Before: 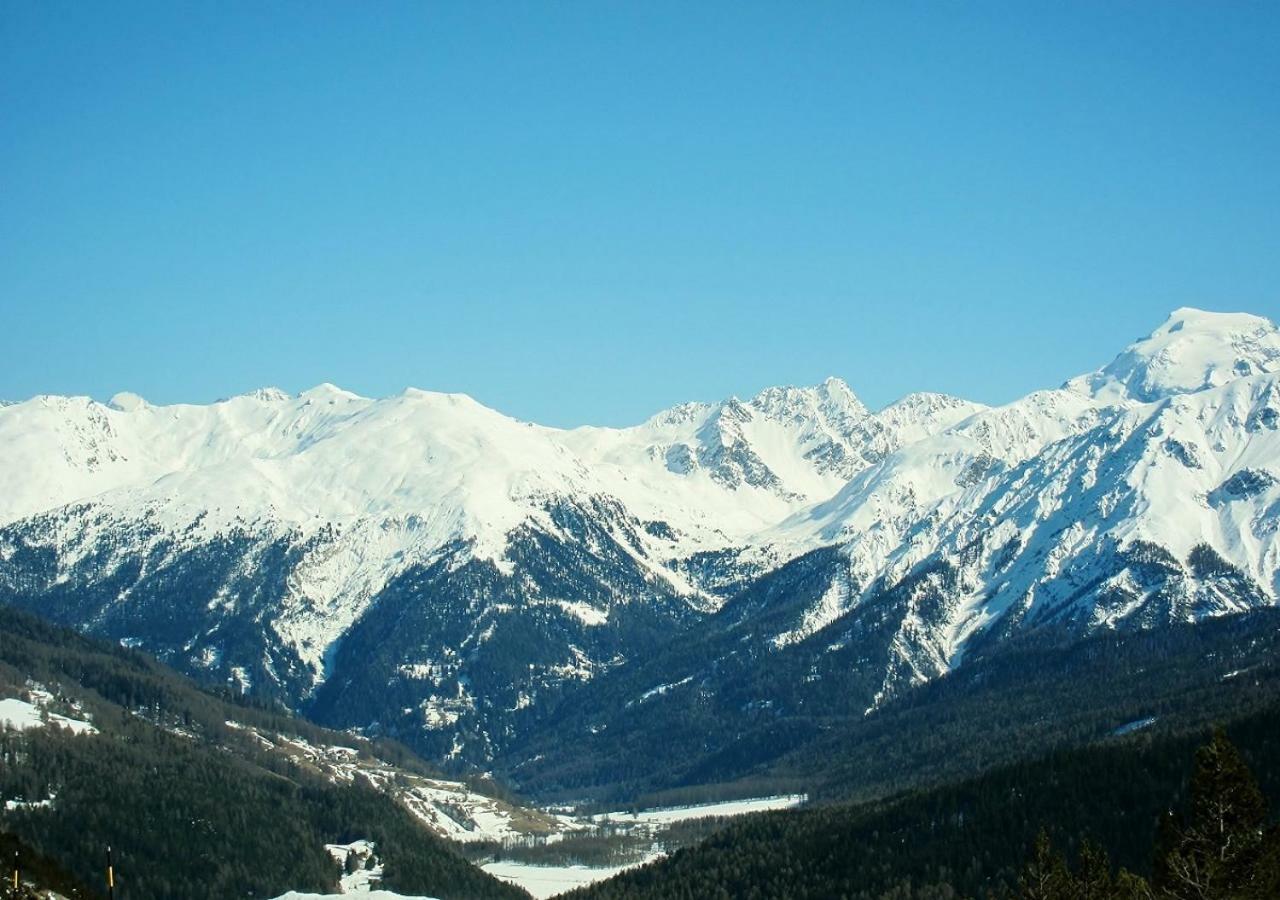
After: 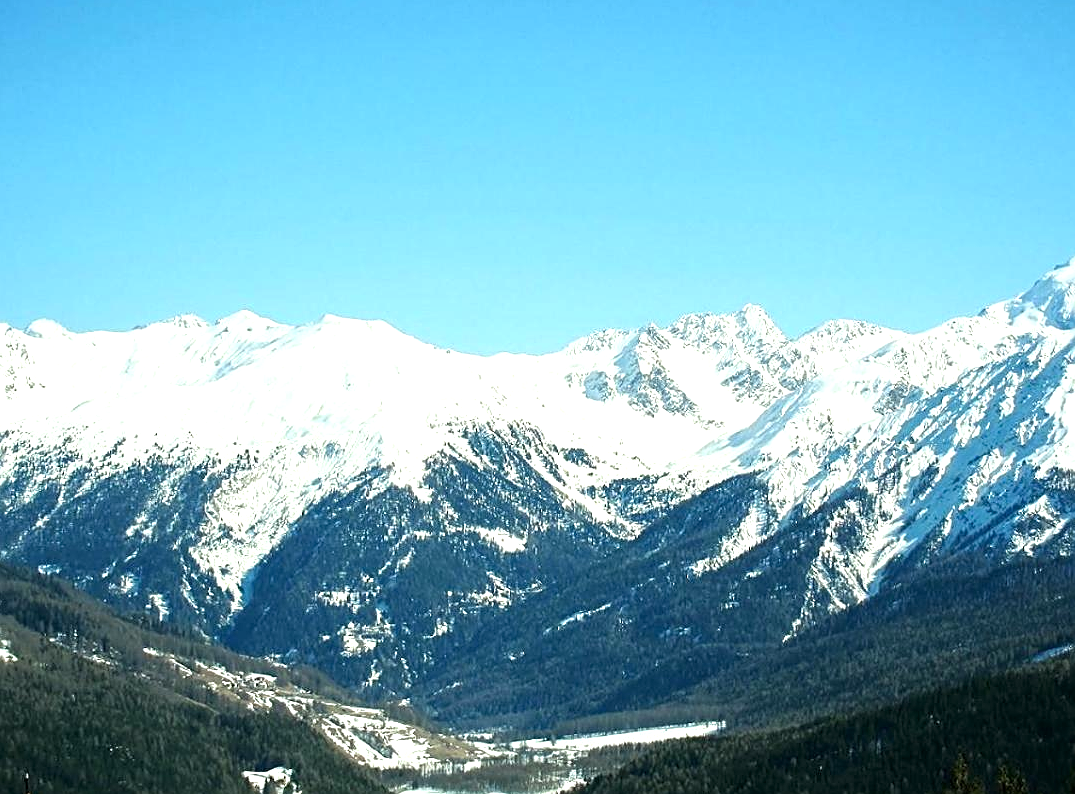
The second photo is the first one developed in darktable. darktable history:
sharpen: amount 0.478
exposure: black level correction 0, exposure 0.6 EV, compensate exposure bias true, compensate highlight preservation false
crop: left 6.446%, top 8.188%, right 9.538%, bottom 3.548%
local contrast: highlights 100%, shadows 100%, detail 120%, midtone range 0.2
